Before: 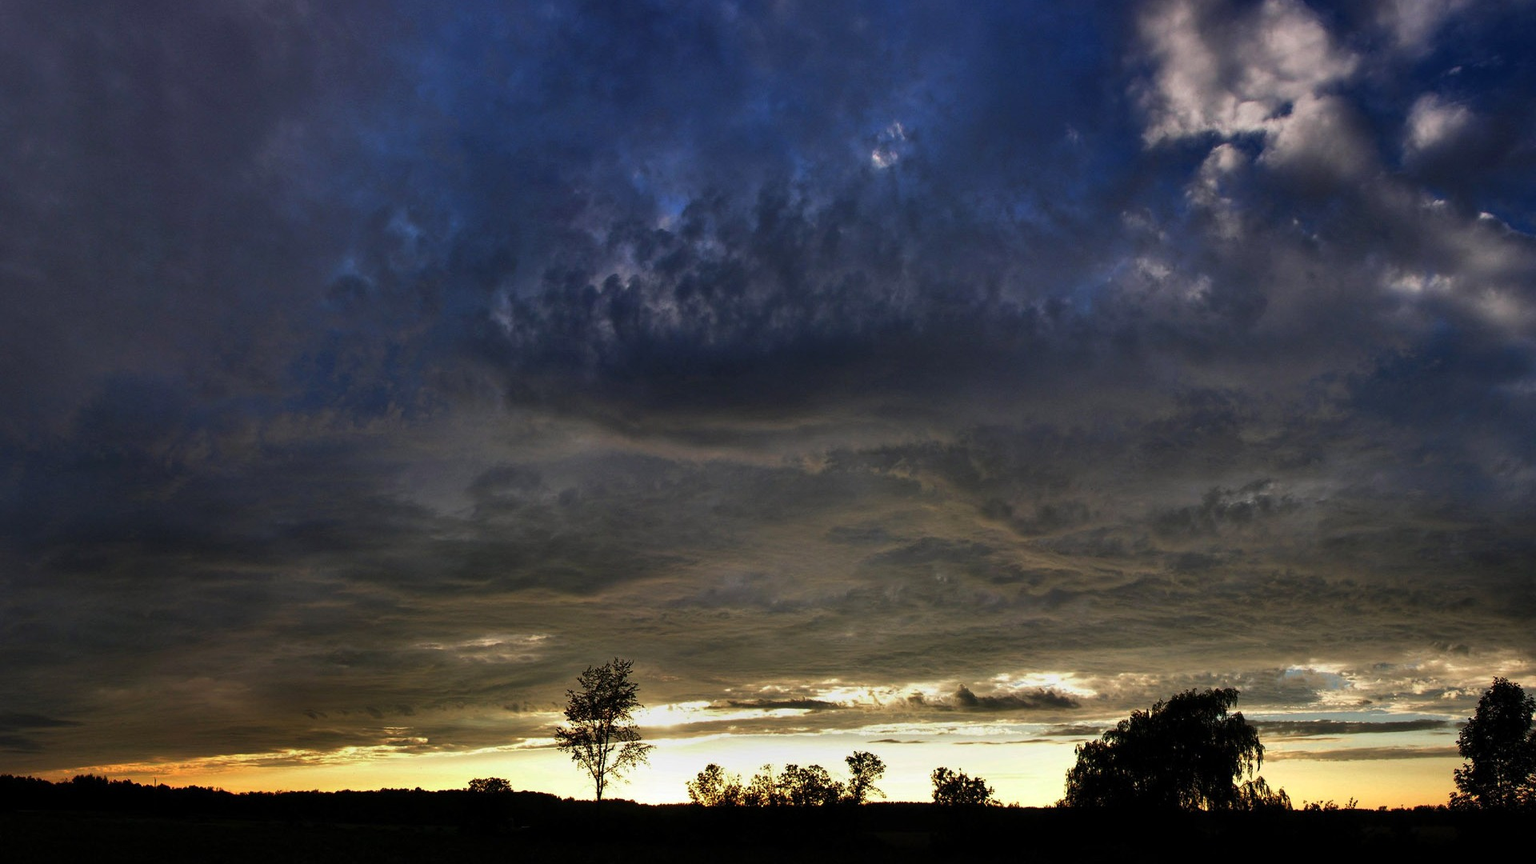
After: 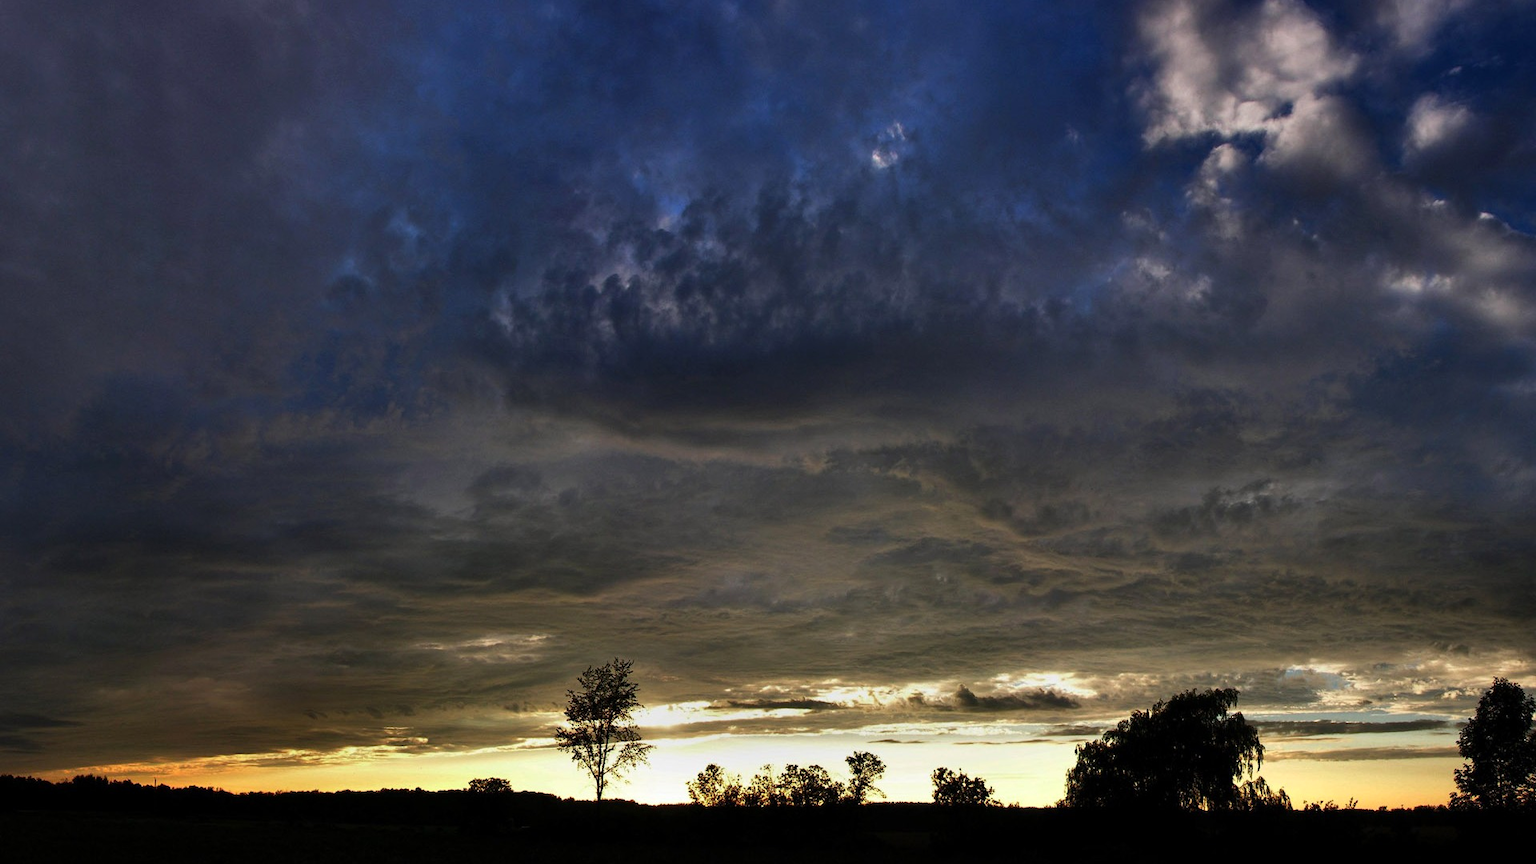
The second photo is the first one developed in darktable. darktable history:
contrast brightness saturation: contrast 0.071
